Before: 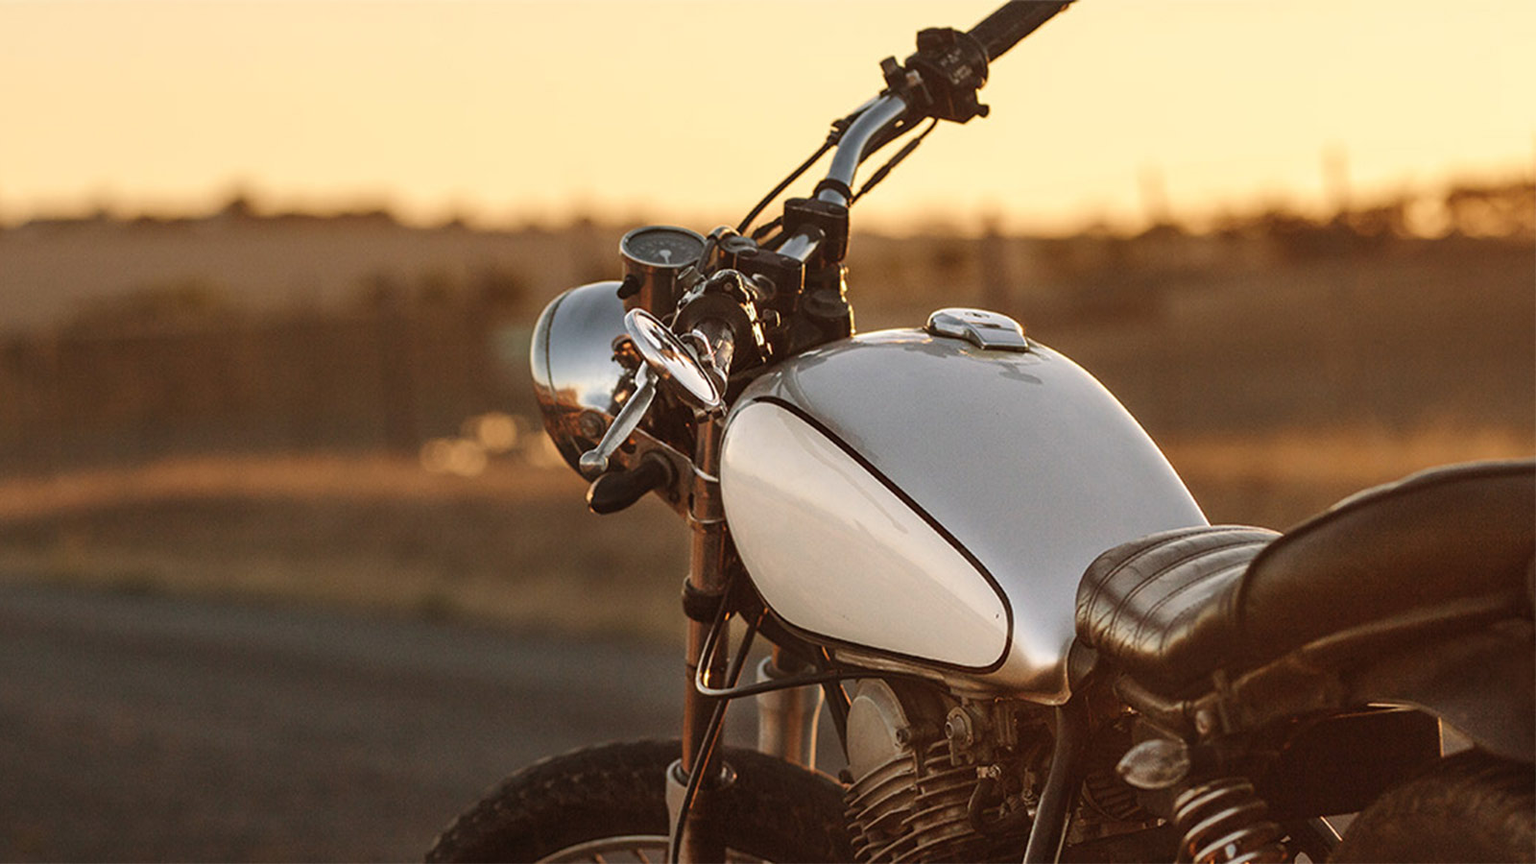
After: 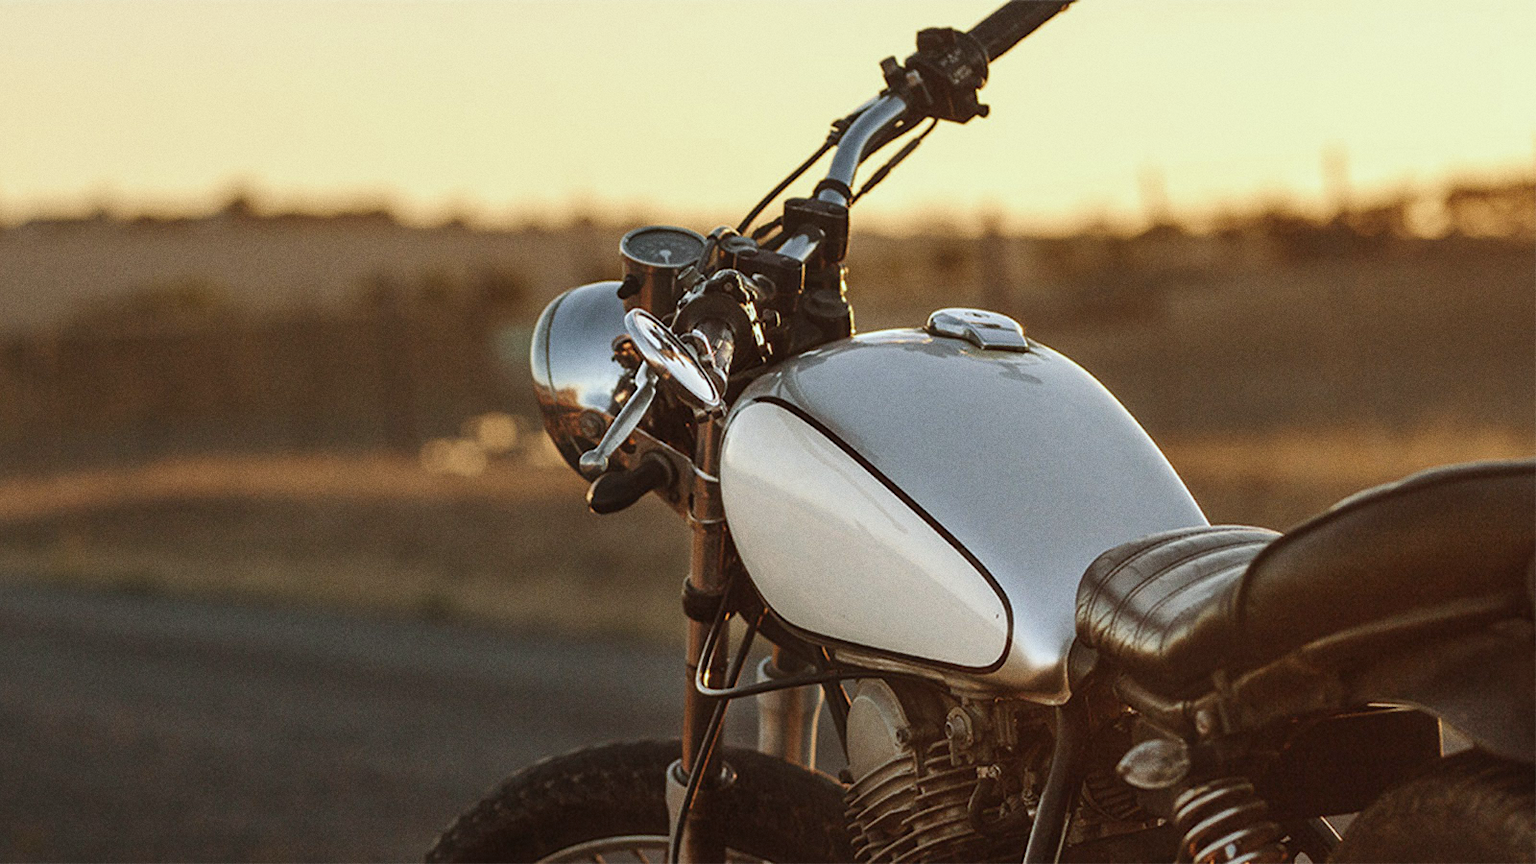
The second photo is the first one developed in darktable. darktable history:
grain: coarseness 0.09 ISO
color correction: saturation 0.98
white balance: red 0.925, blue 1.046
